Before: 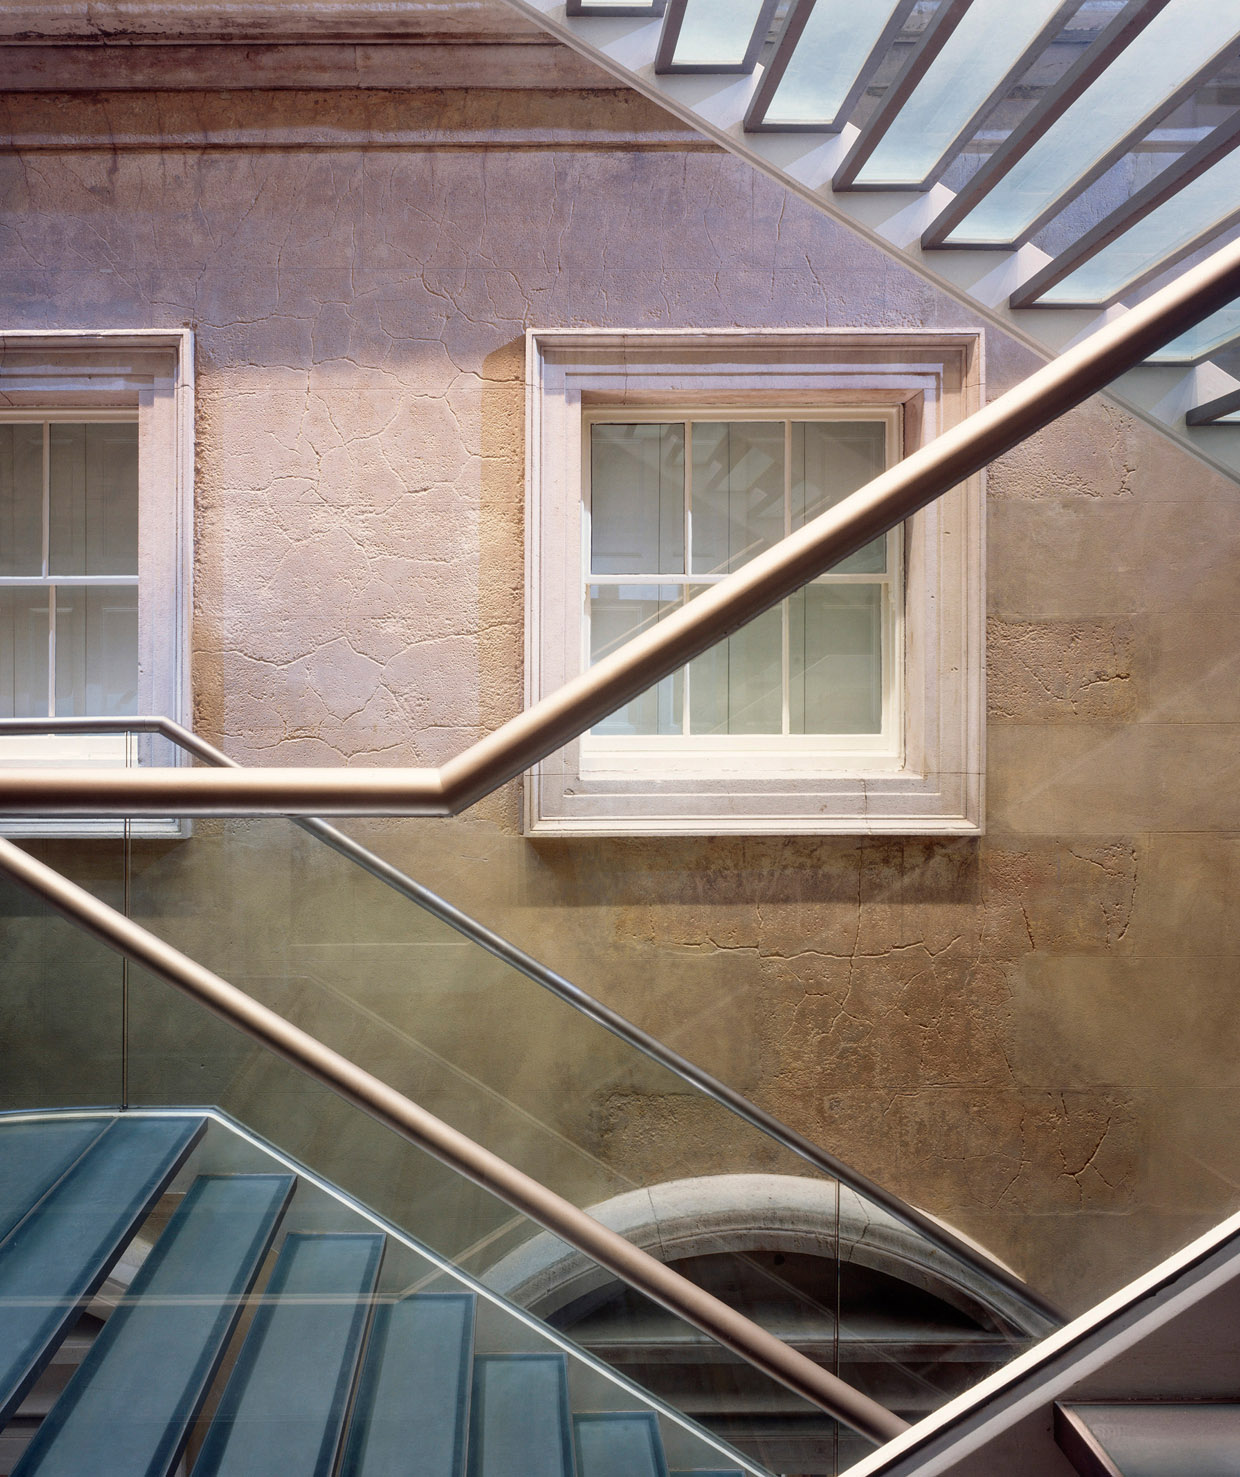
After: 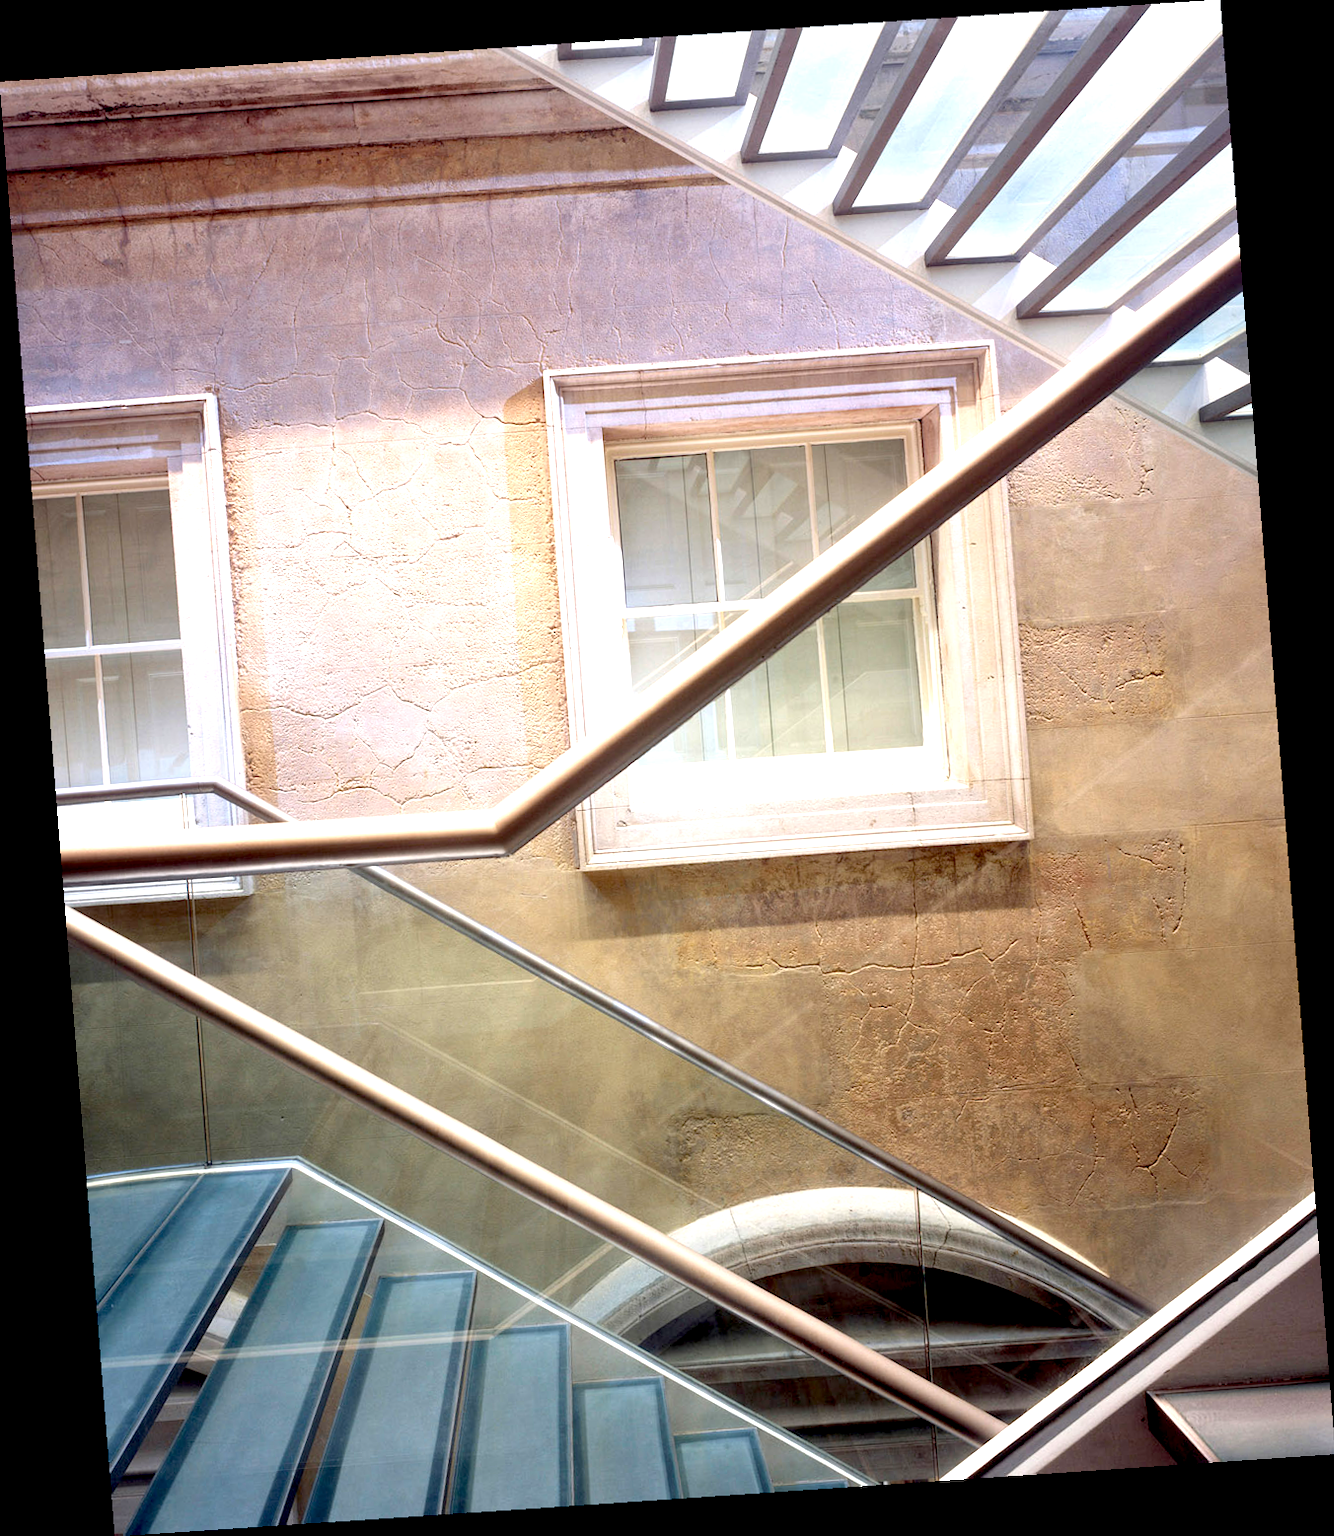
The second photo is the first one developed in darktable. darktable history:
rotate and perspective: rotation -4.2°, shear 0.006, automatic cropping off
exposure: black level correction 0.008, exposure 0.979 EV, compensate highlight preservation false
